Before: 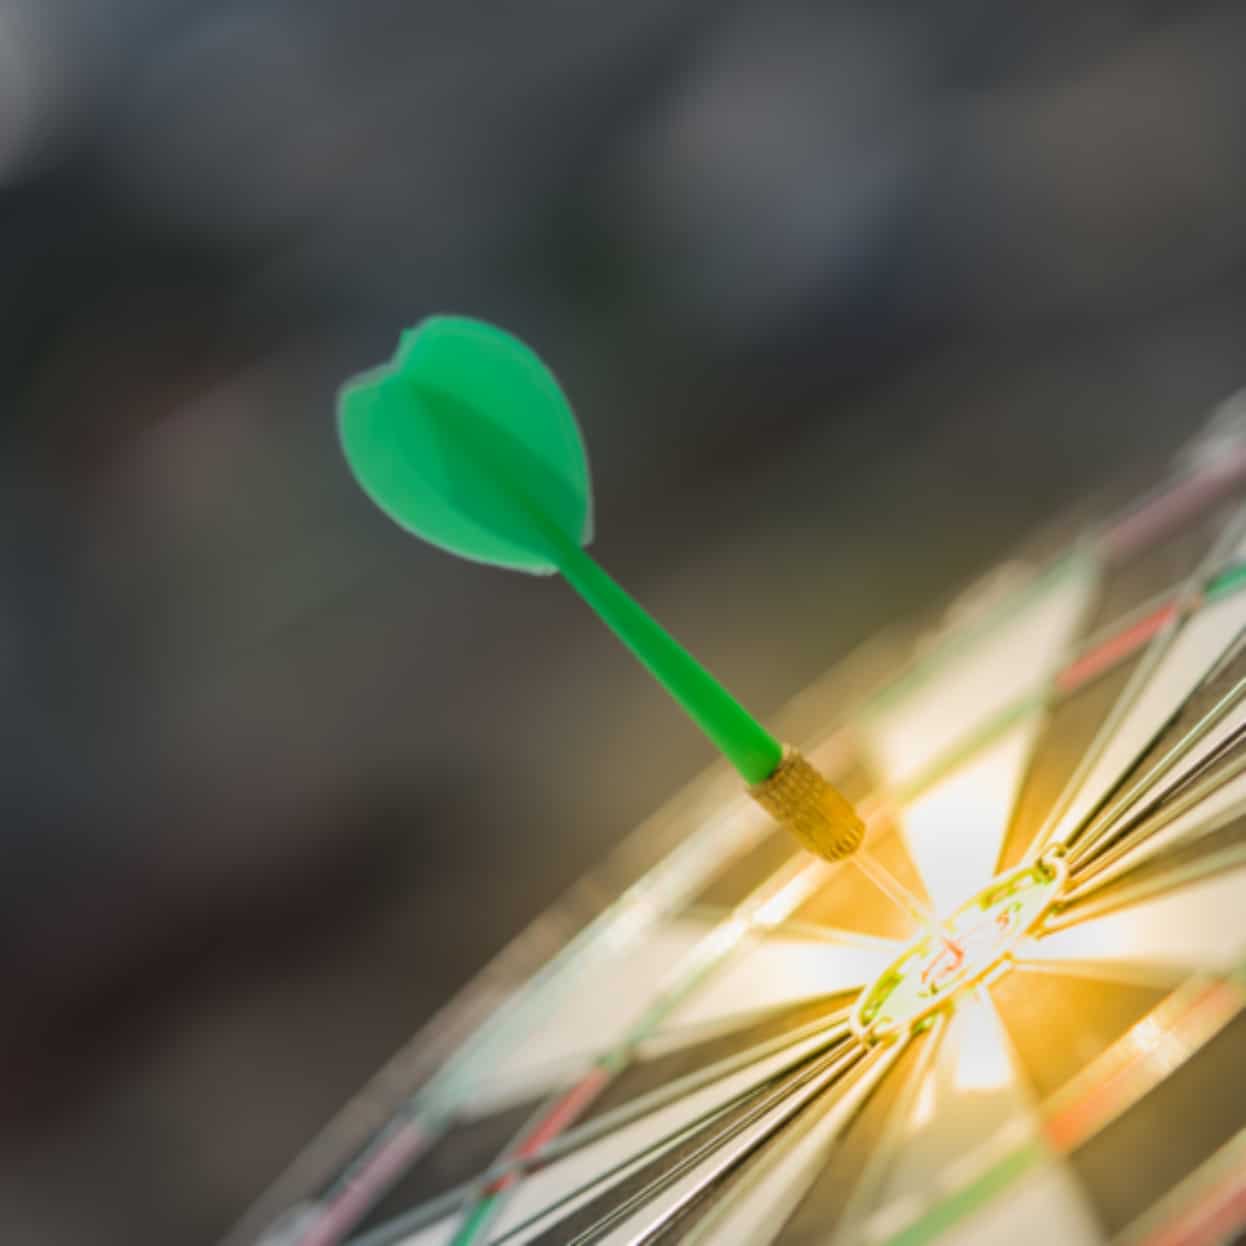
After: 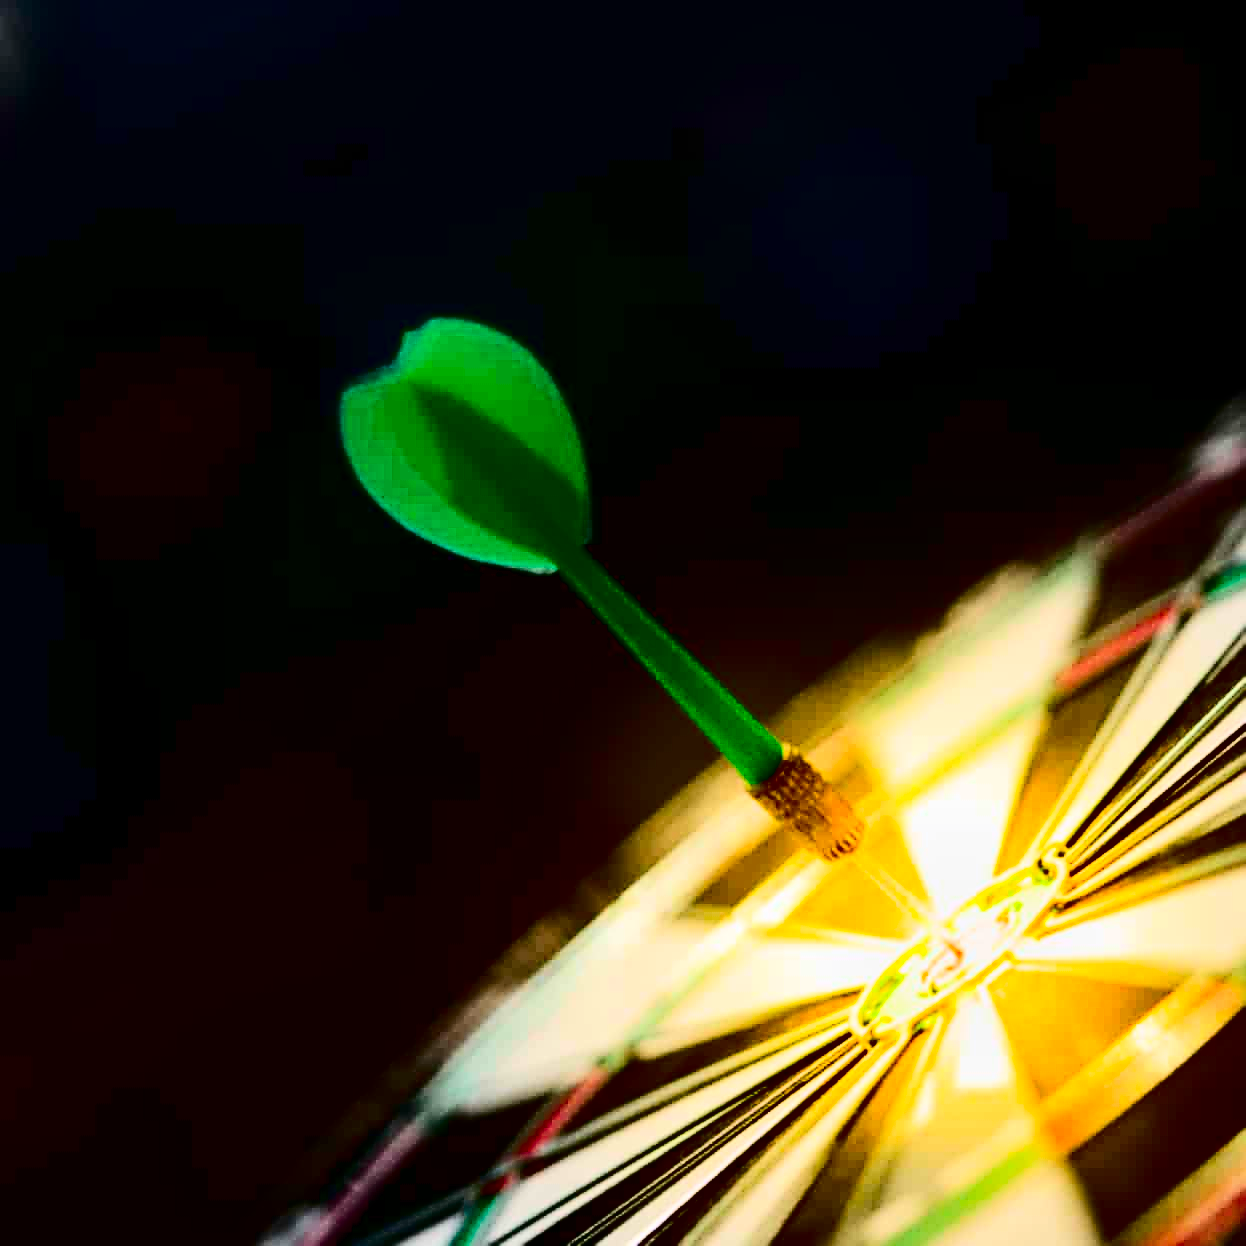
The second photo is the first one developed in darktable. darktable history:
sharpen: on, module defaults
contrast brightness saturation: contrast 0.754, brightness -0.993, saturation 0.981
